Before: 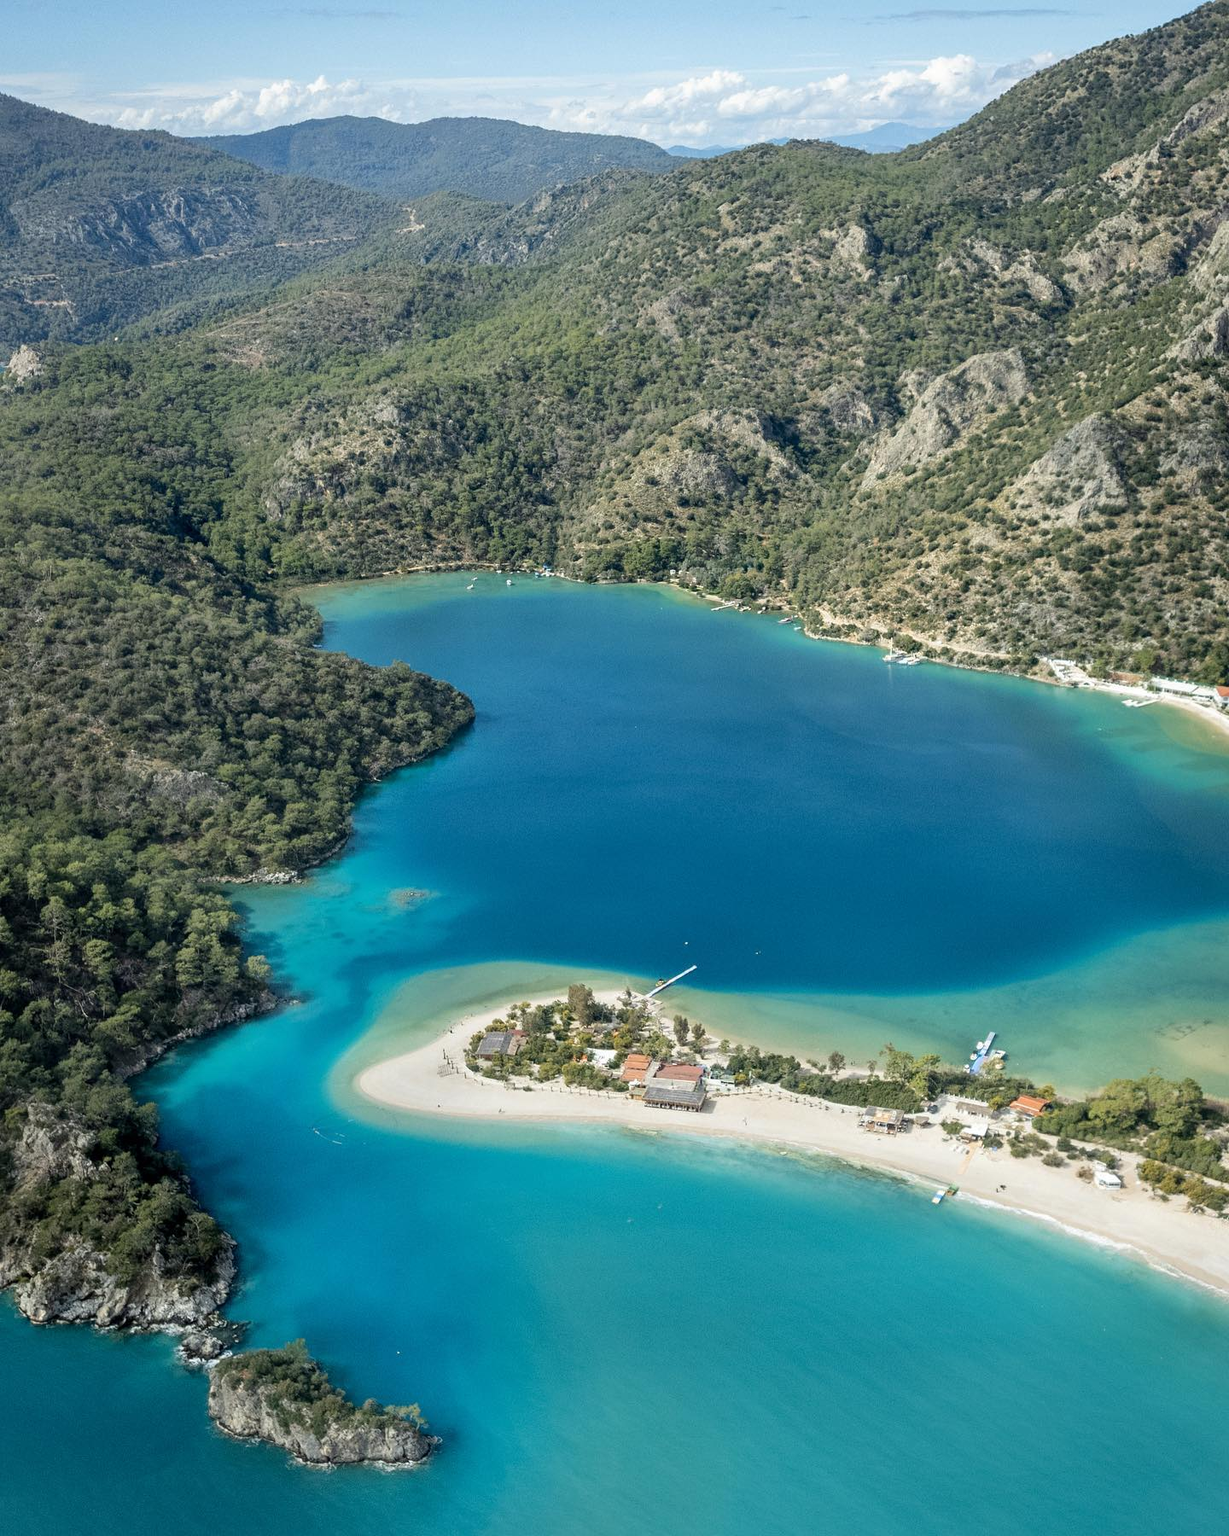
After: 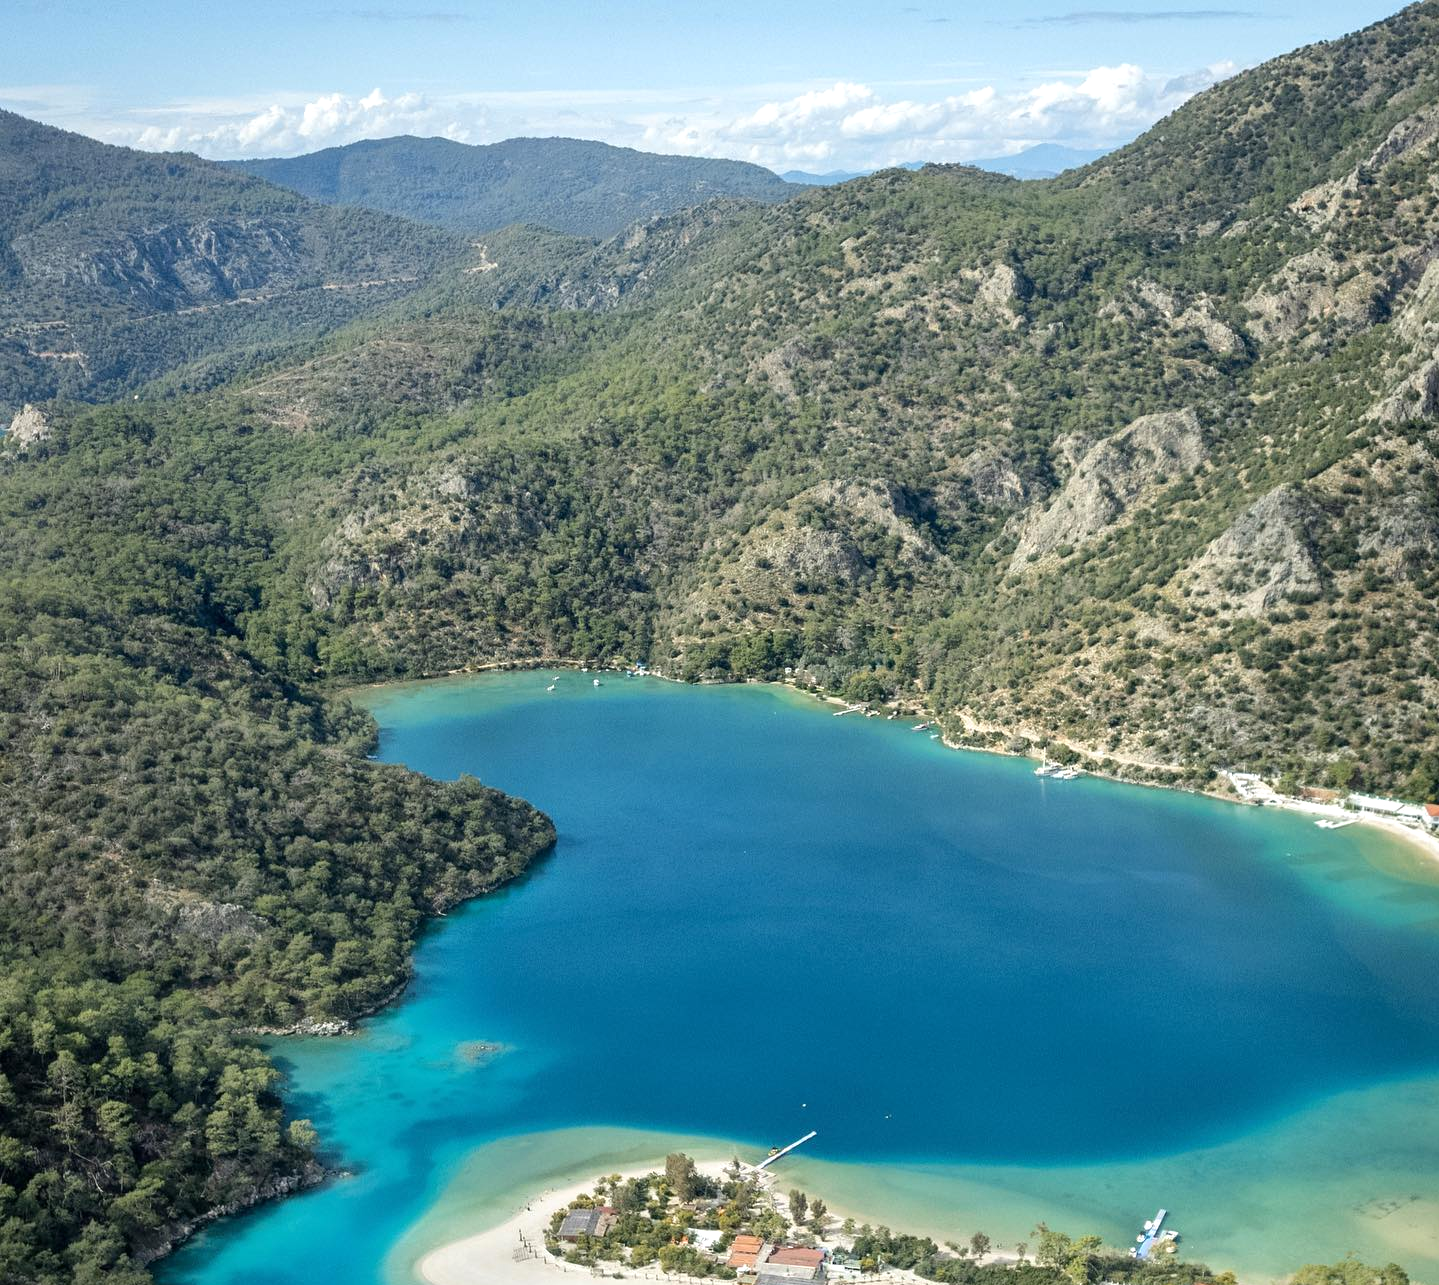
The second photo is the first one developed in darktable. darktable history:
exposure: exposure 0.207 EV, compensate highlight preservation false
crop: bottom 28.576%
